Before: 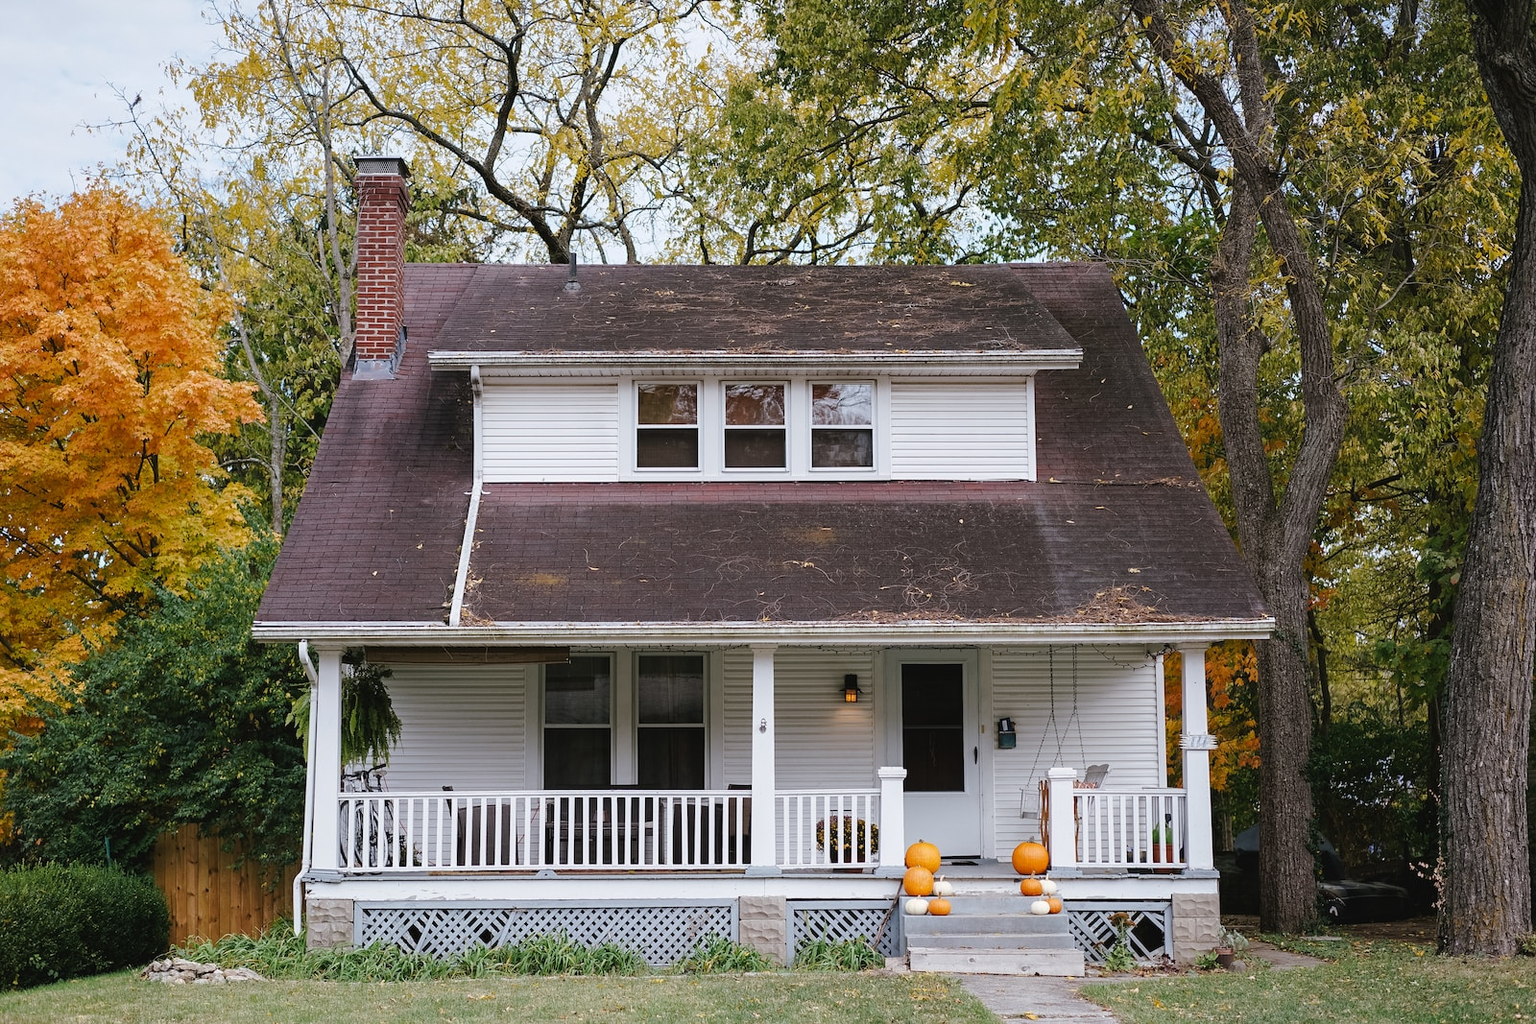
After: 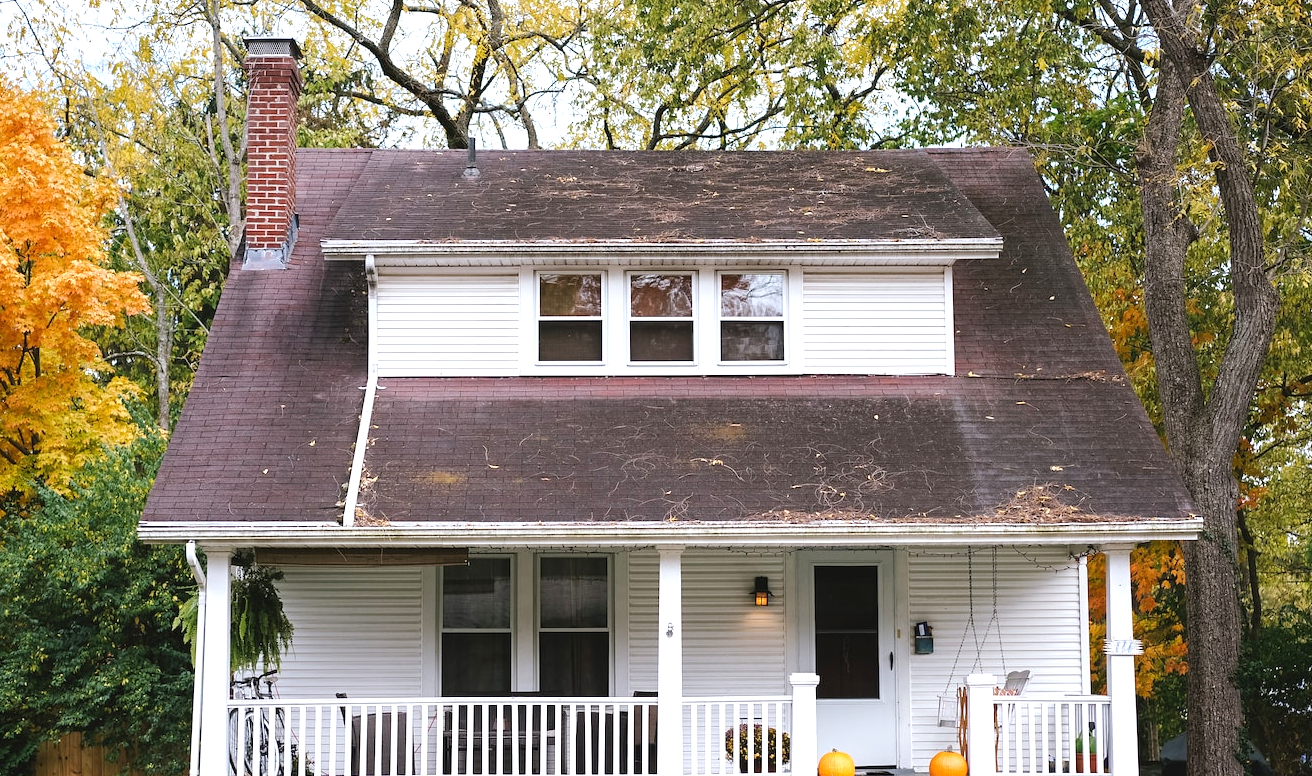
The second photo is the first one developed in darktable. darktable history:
exposure: exposure 0.7 EV, compensate highlight preservation false
crop: left 7.856%, top 11.836%, right 10.12%, bottom 15.387%
white balance: emerald 1
